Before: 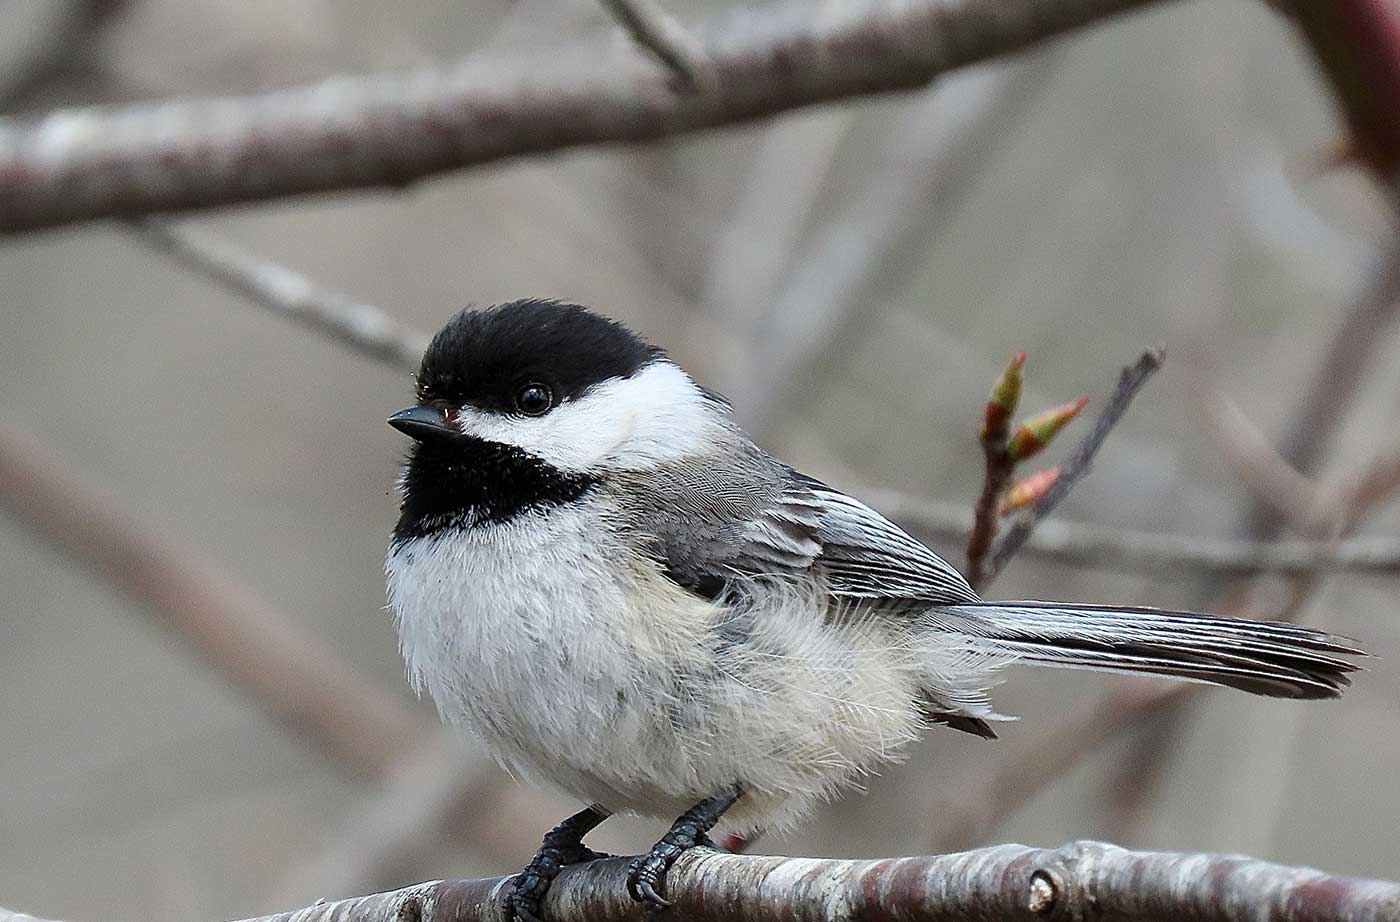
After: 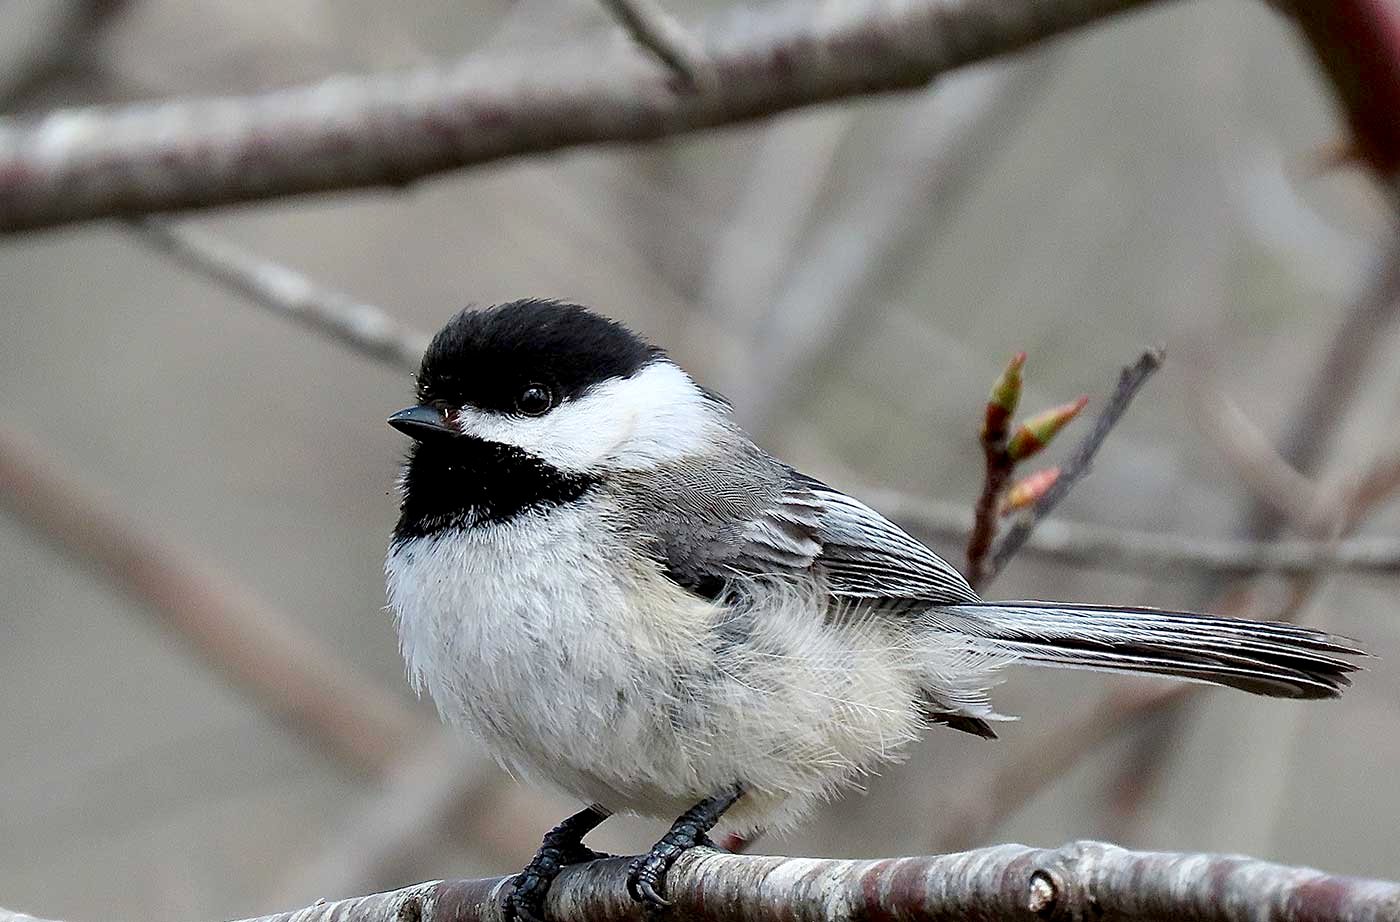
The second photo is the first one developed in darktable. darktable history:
exposure: black level correction 0.008, exposure 0.093 EV, compensate highlight preservation false
base curve: preserve colors none
